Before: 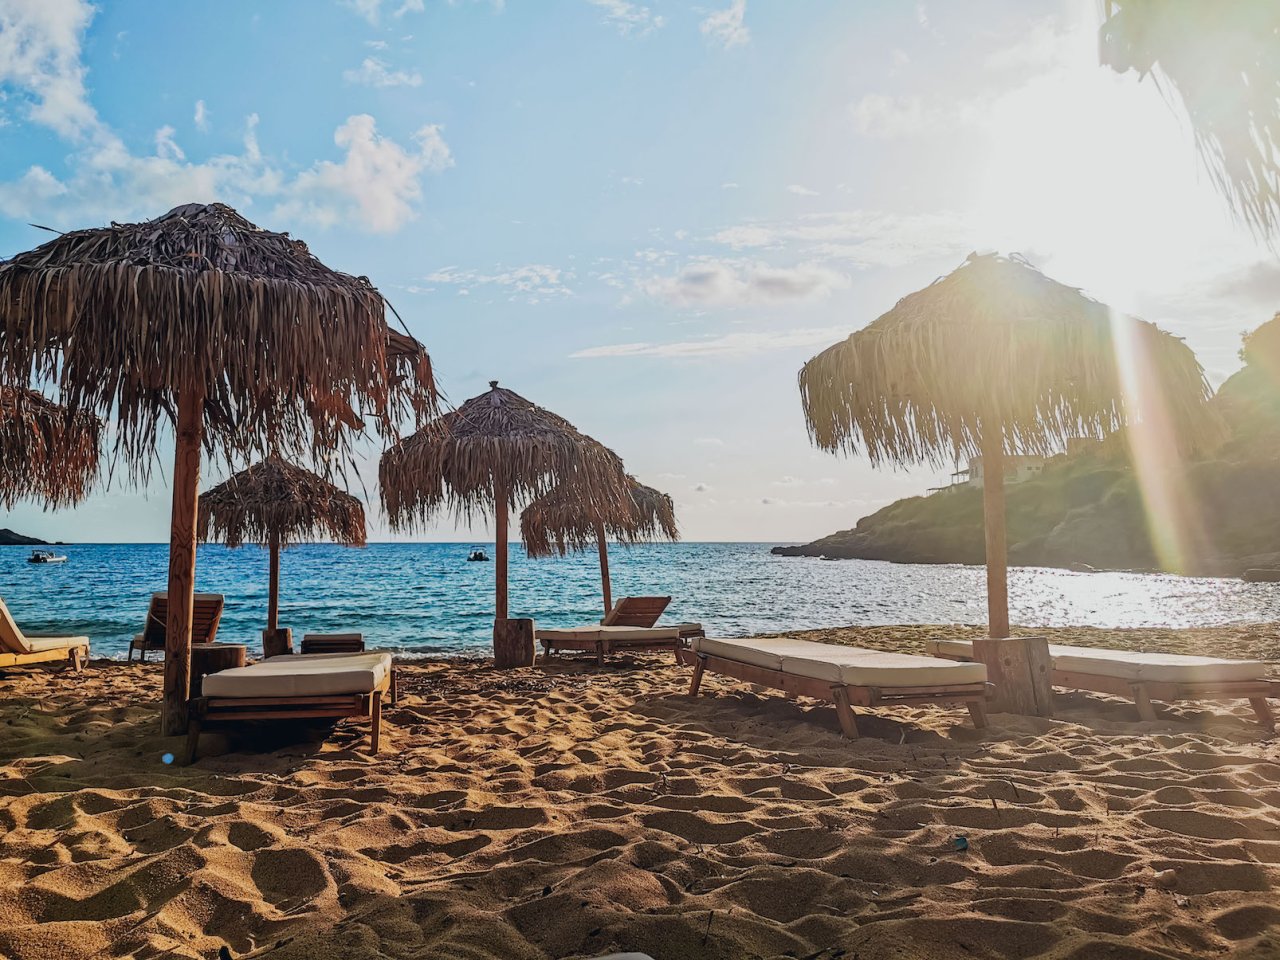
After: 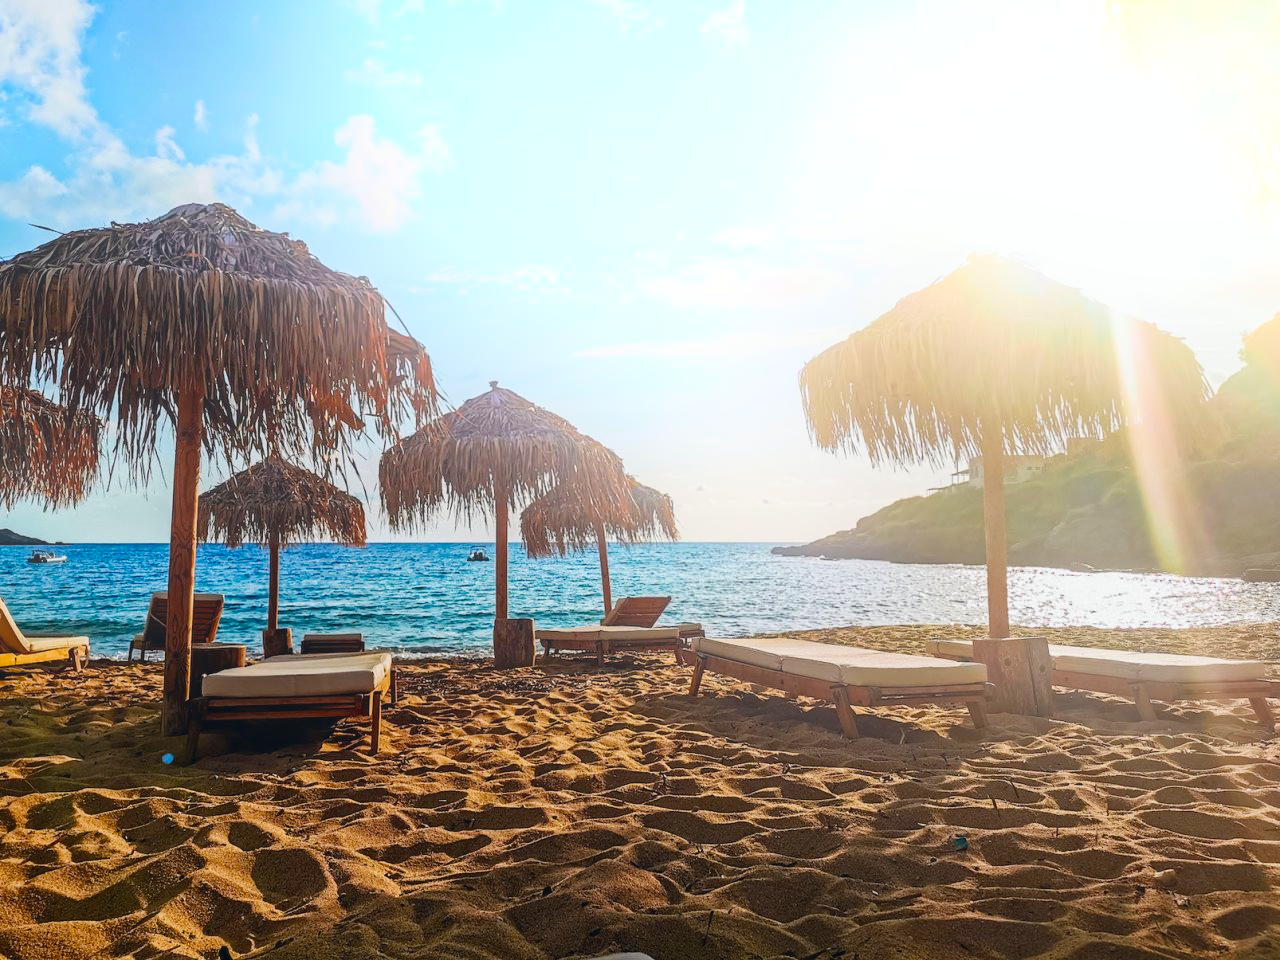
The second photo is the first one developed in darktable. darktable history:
color balance rgb: linear chroma grading › shadows 16%, perceptual saturation grading › global saturation 8%, perceptual saturation grading › shadows 4%, perceptual brilliance grading › global brilliance 2%, perceptual brilliance grading › highlights 8%, perceptual brilliance grading › shadows -4%, global vibrance 16%, saturation formula JzAzBz (2021)
bloom: on, module defaults
